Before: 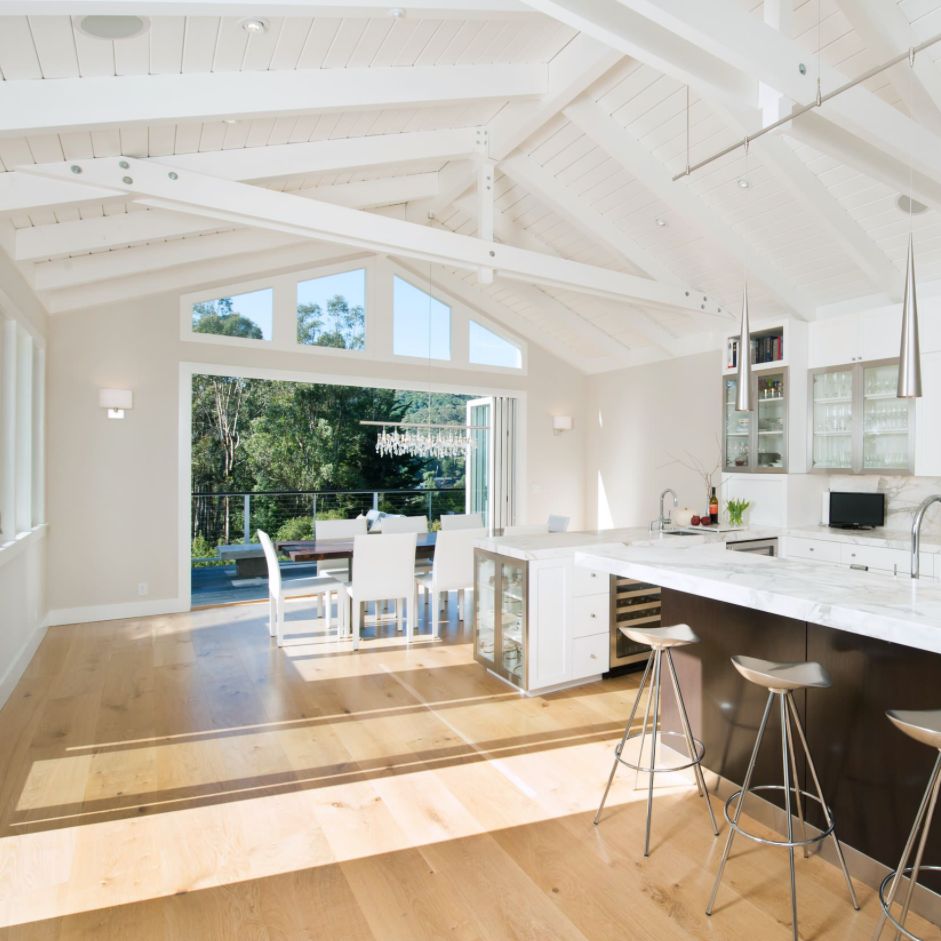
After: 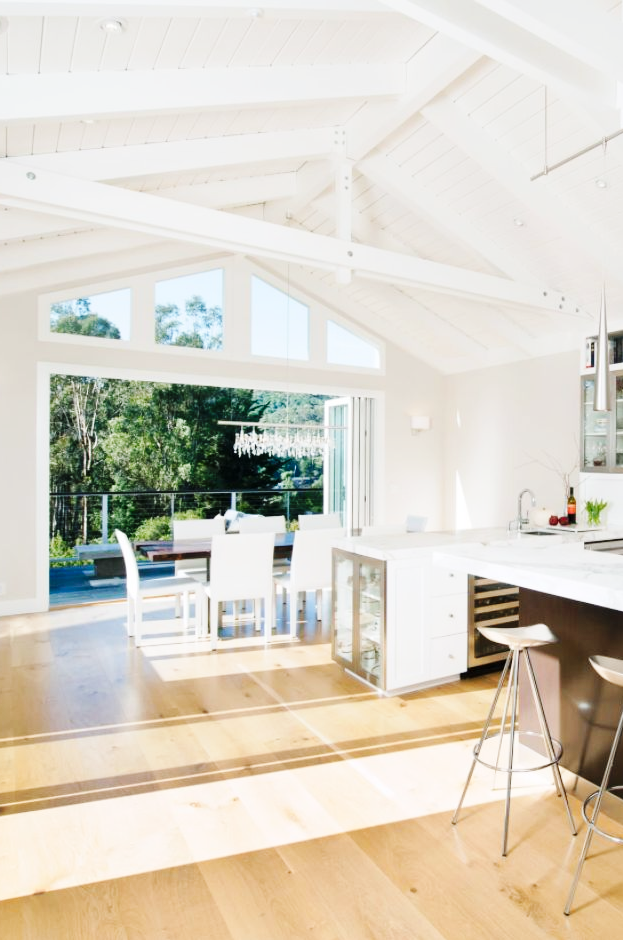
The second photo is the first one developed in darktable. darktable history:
exposure: compensate exposure bias true, compensate highlight preservation false
base curve: curves: ch0 [(0, 0) (0.032, 0.025) (0.121, 0.166) (0.206, 0.329) (0.605, 0.79) (1, 1)], preserve colors none
crop and rotate: left 15.155%, right 18.558%
